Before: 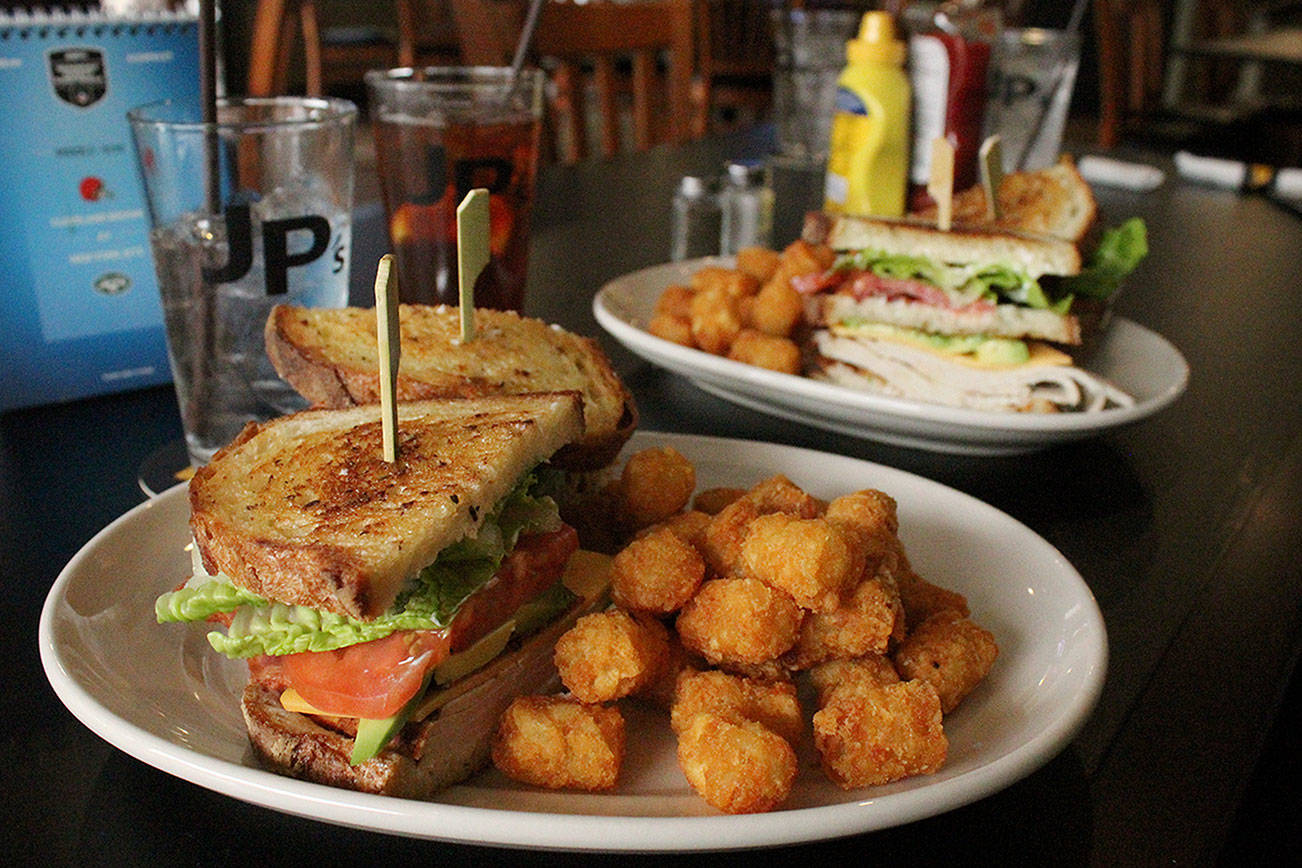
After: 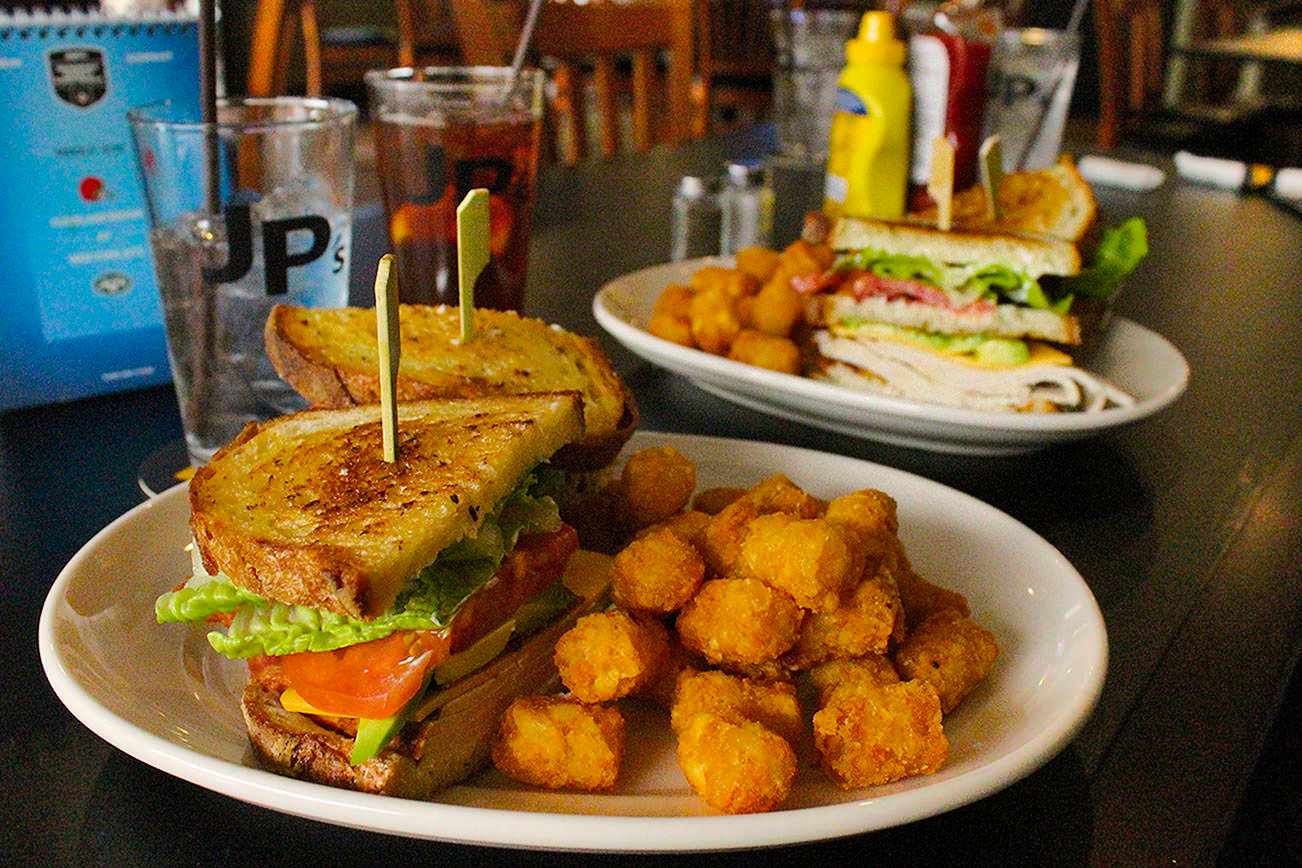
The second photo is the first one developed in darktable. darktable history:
color balance rgb: perceptual saturation grading › global saturation 30%, global vibrance 30%
shadows and highlights: shadows 60, highlights -60.23, soften with gaussian
